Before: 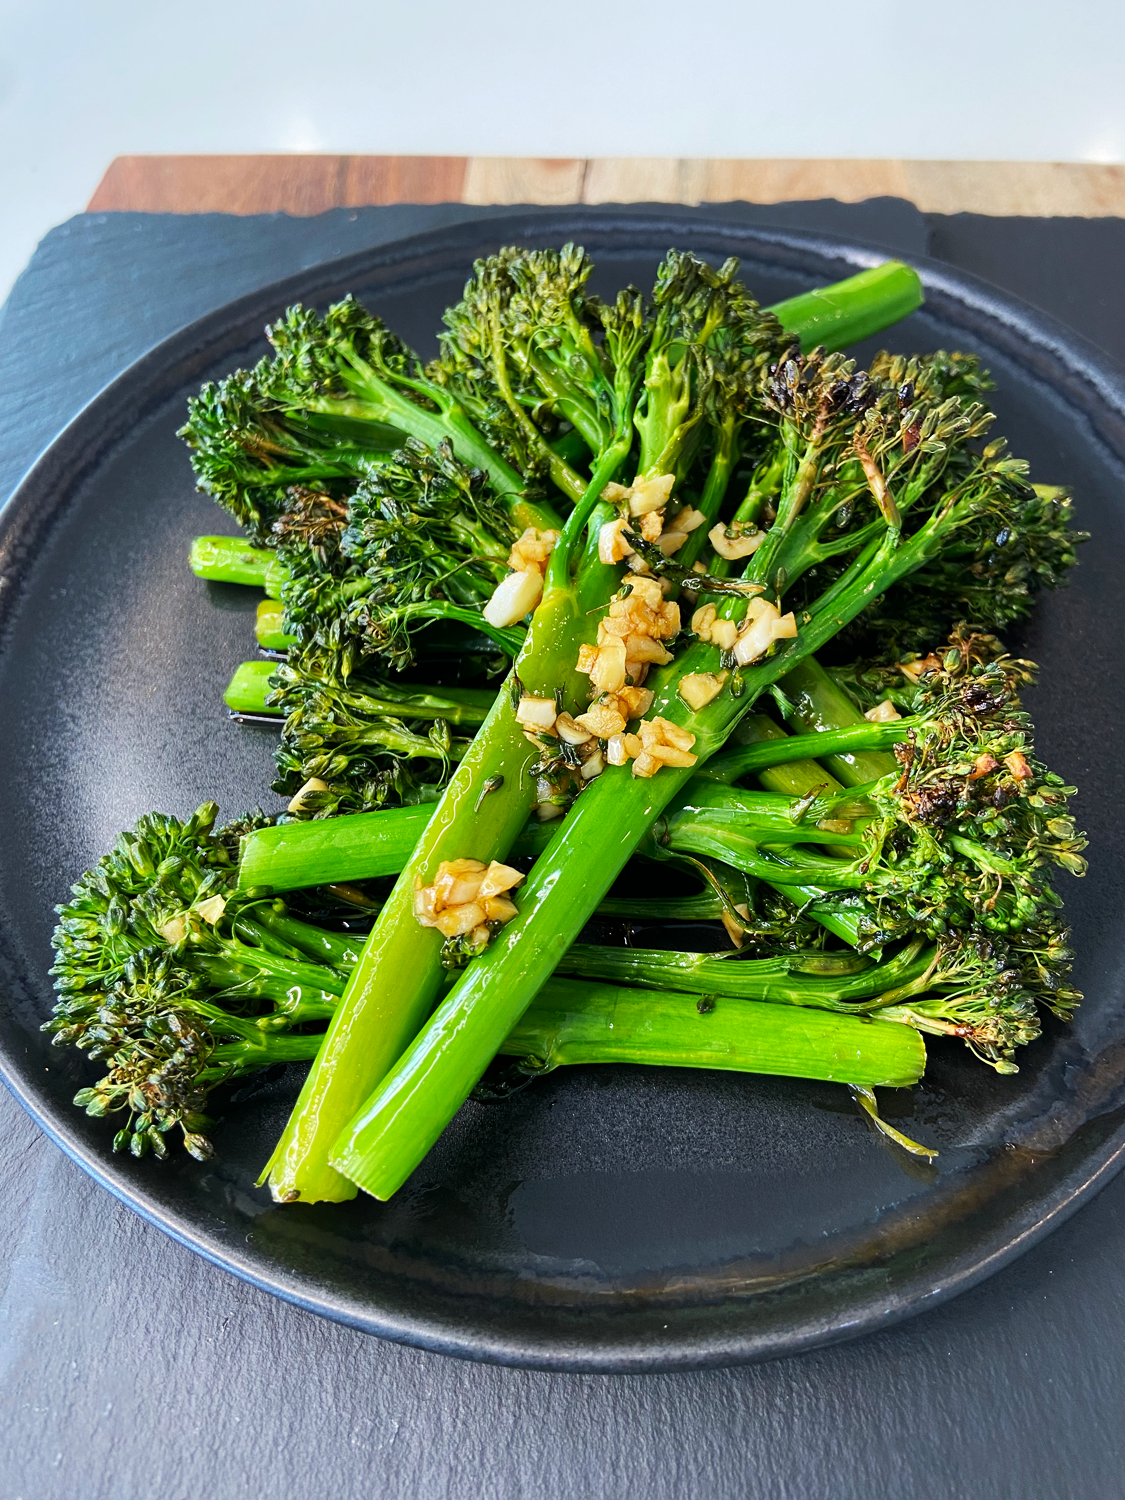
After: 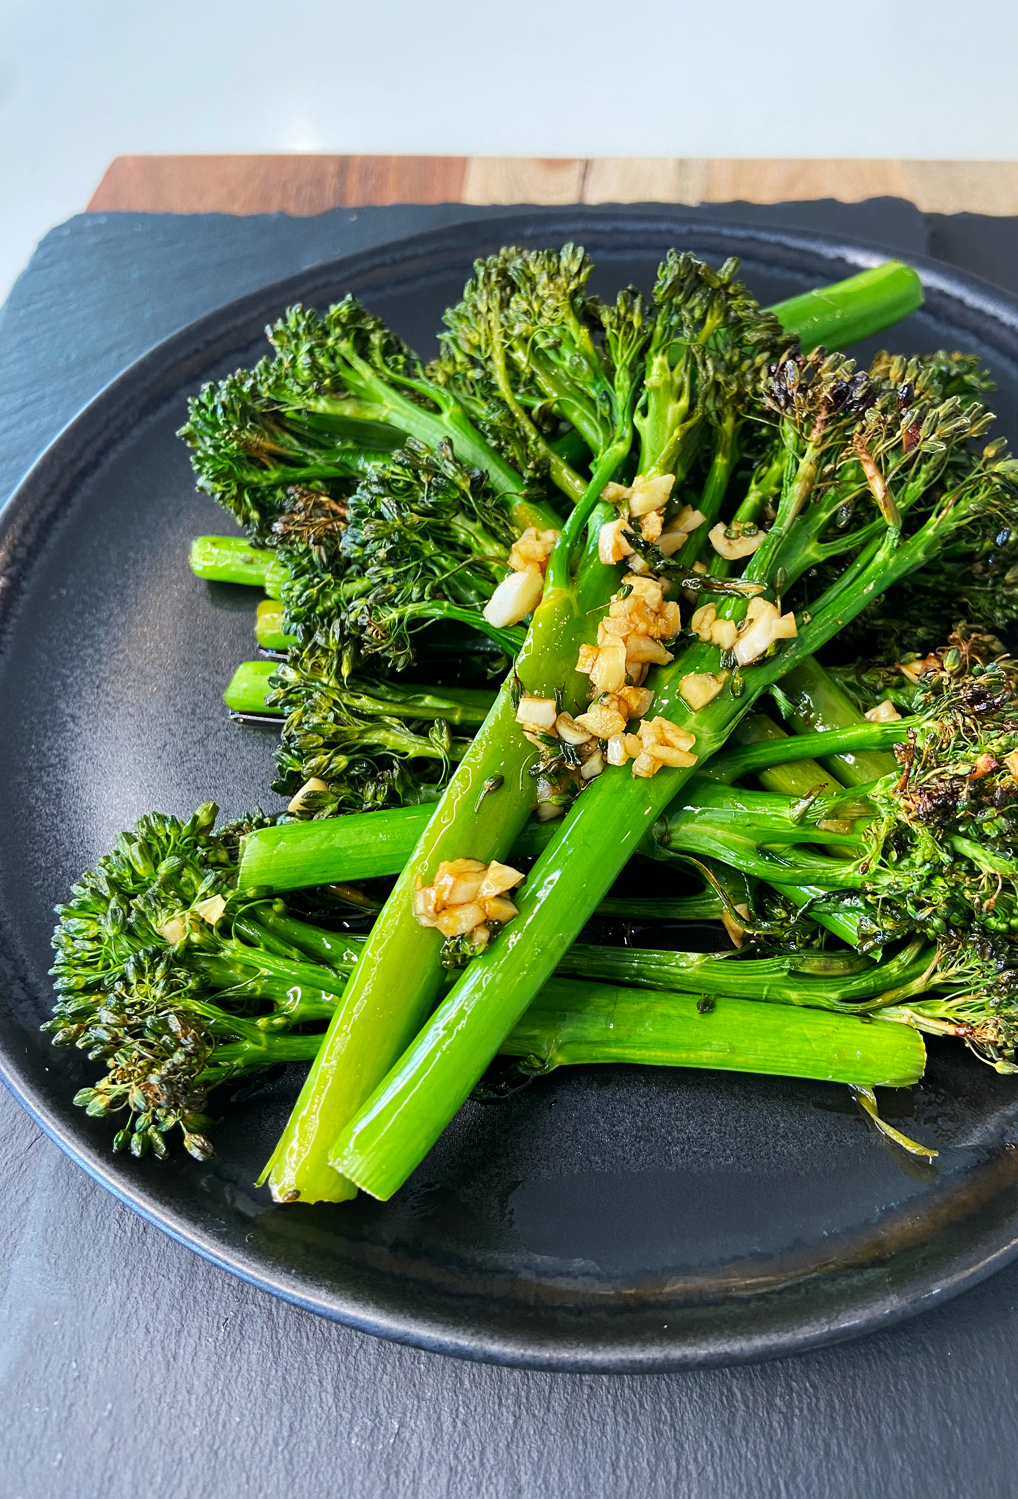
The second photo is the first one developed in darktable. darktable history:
crop: right 9.483%, bottom 0.039%
